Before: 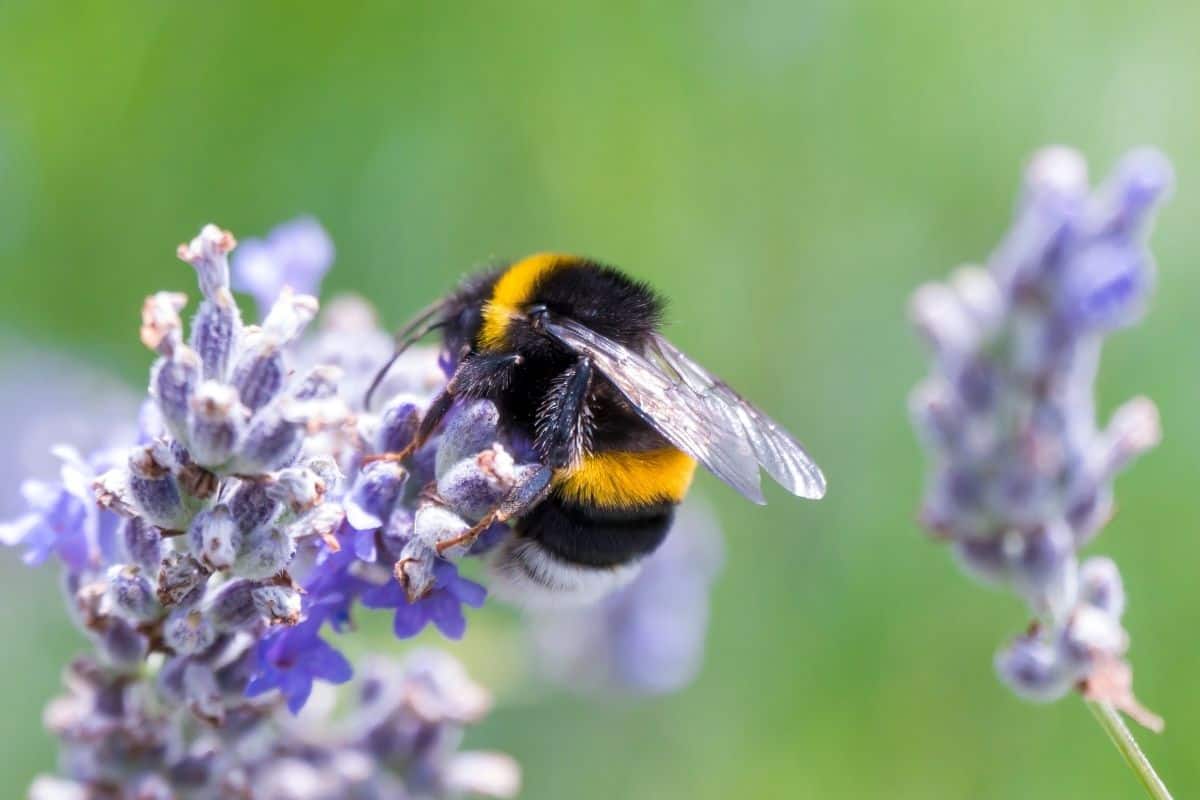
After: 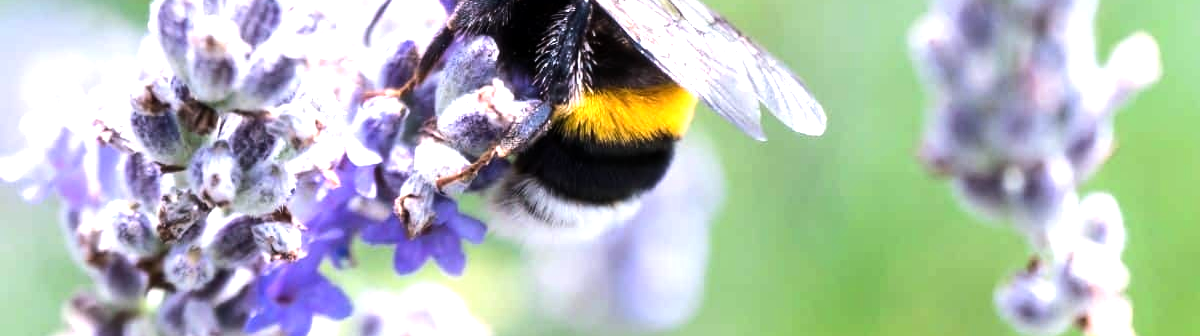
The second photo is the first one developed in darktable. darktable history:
crop: top 45.551%, bottom 12.262%
tone equalizer: -8 EV -1.08 EV, -7 EV -1.01 EV, -6 EV -0.867 EV, -5 EV -0.578 EV, -3 EV 0.578 EV, -2 EV 0.867 EV, -1 EV 1.01 EV, +0 EV 1.08 EV, edges refinement/feathering 500, mask exposure compensation -1.57 EV, preserve details no
